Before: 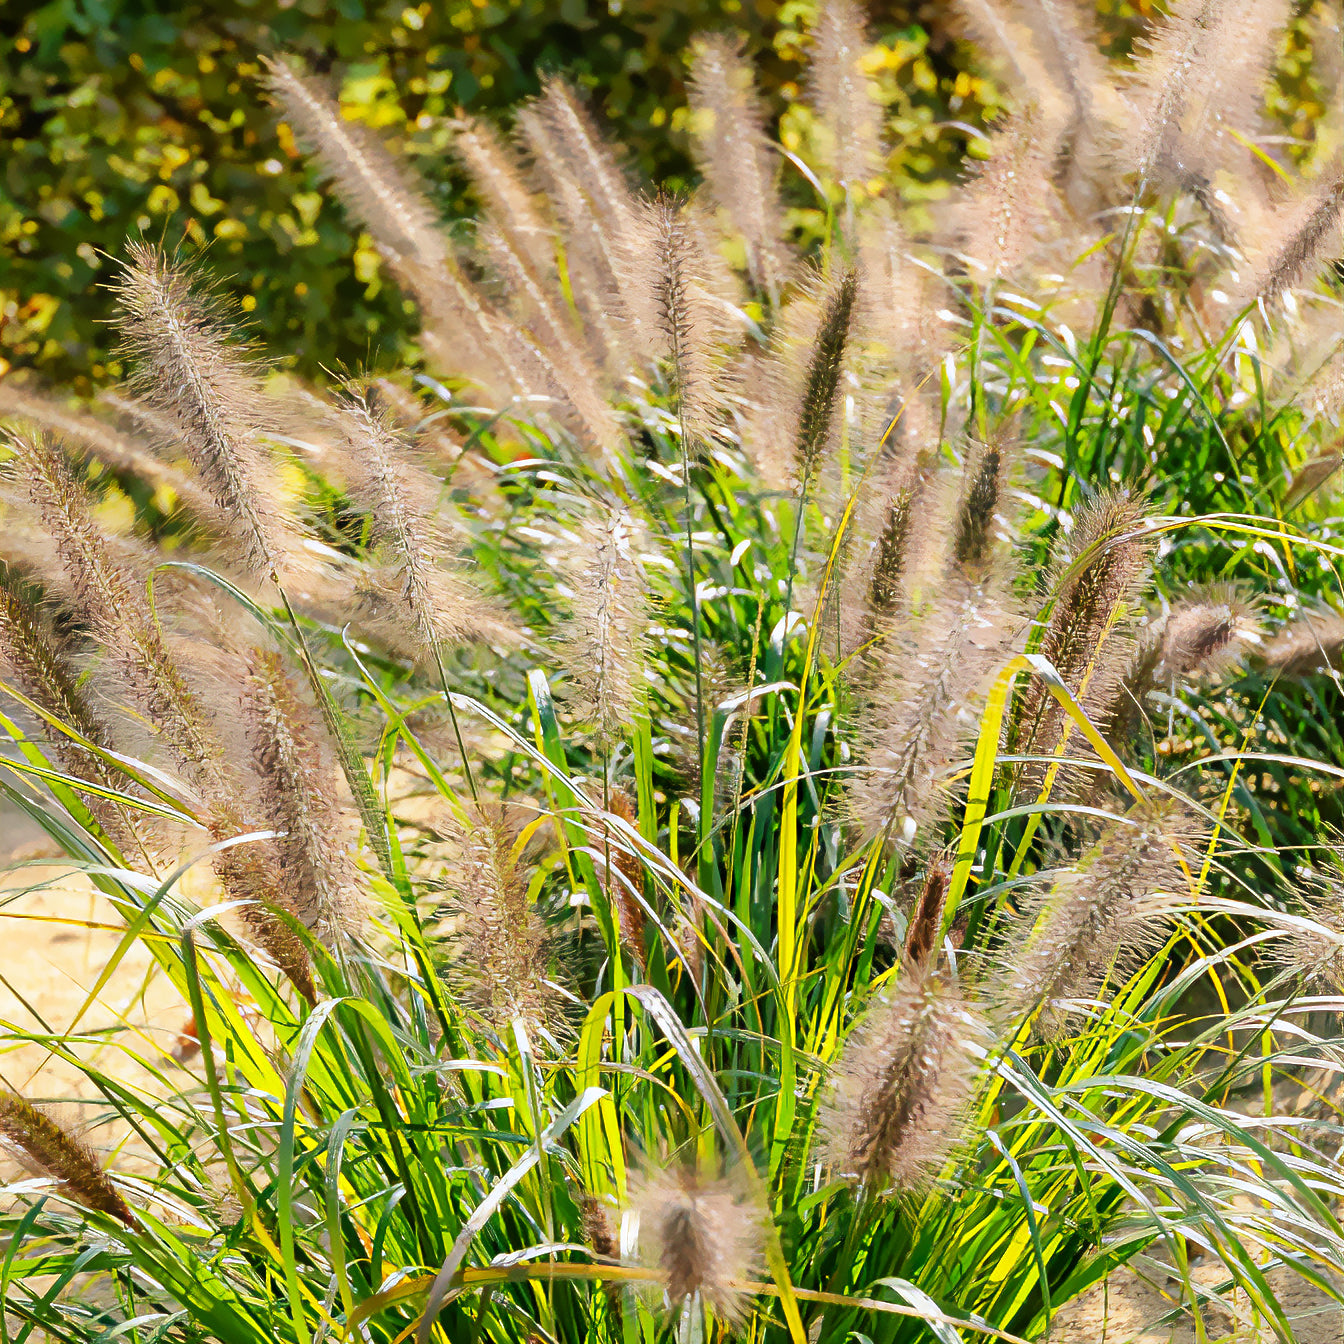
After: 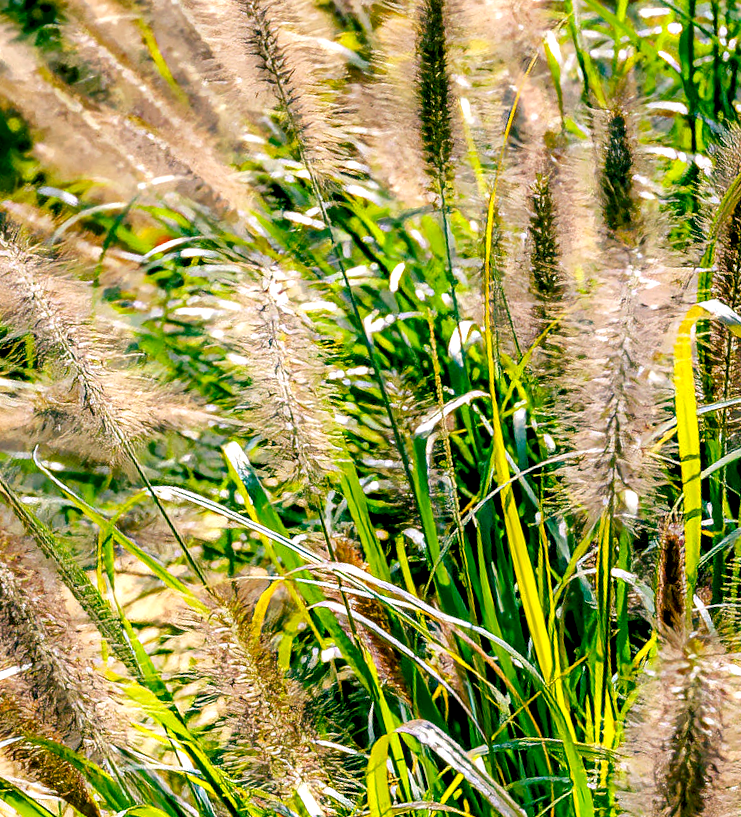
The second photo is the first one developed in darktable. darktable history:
exposure: black level correction 0.01, exposure 0.014 EV, compensate highlight preservation false
rotate and perspective: rotation -14.8°, crop left 0.1, crop right 0.903, crop top 0.25, crop bottom 0.748
local contrast: detail 150%
crop and rotate: left 22.516%, right 21.234%
color balance rgb: shadows lift › luminance -28.76%, shadows lift › chroma 10%, shadows lift › hue 230°, power › chroma 0.5%, power › hue 215°, highlights gain › luminance 7.14%, highlights gain › chroma 1%, highlights gain › hue 50°, global offset › luminance -0.29%, global offset › hue 260°, perceptual saturation grading › global saturation 20%, perceptual saturation grading › highlights -13.92%, perceptual saturation grading › shadows 50%
